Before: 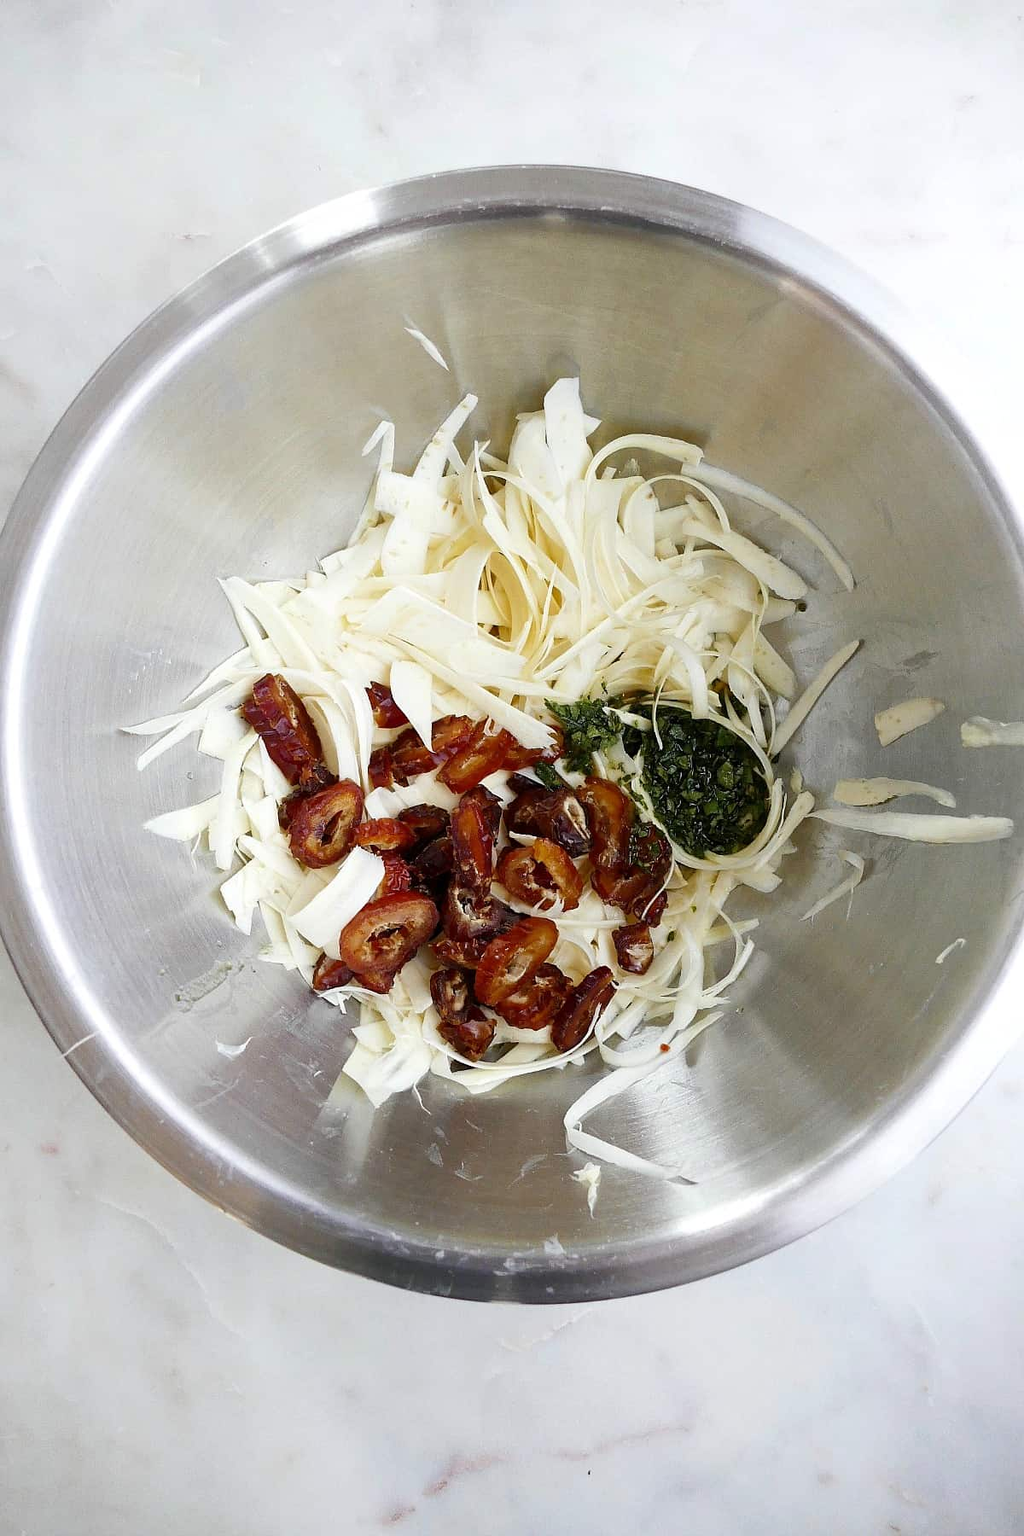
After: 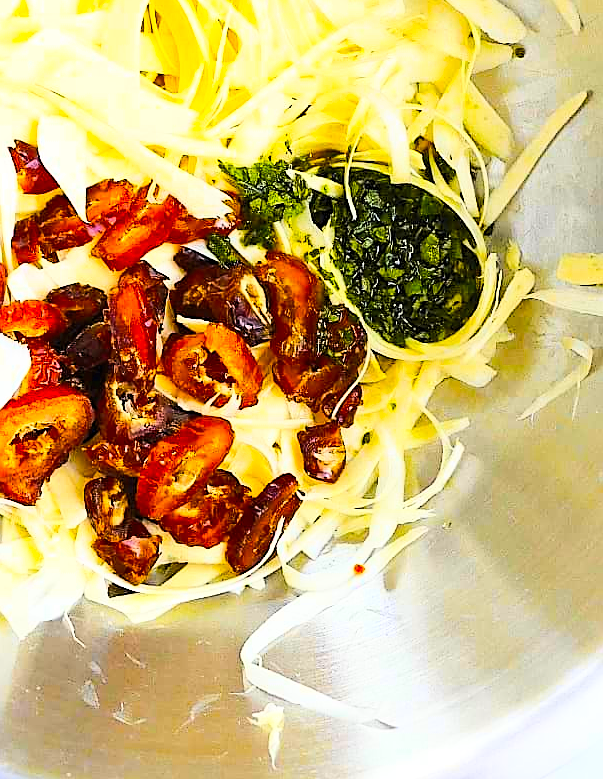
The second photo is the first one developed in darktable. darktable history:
base curve: curves: ch0 [(0, 0) (0.032, 0.037) (0.105, 0.228) (0.435, 0.76) (0.856, 0.983) (1, 1)]
color contrast: green-magenta contrast 1.12, blue-yellow contrast 1.95, unbound 0
sharpen: on, module defaults
crop: left 35.03%, top 36.625%, right 14.663%, bottom 20.057%
contrast brightness saturation: contrast 0.07, brightness 0.18, saturation 0.4
